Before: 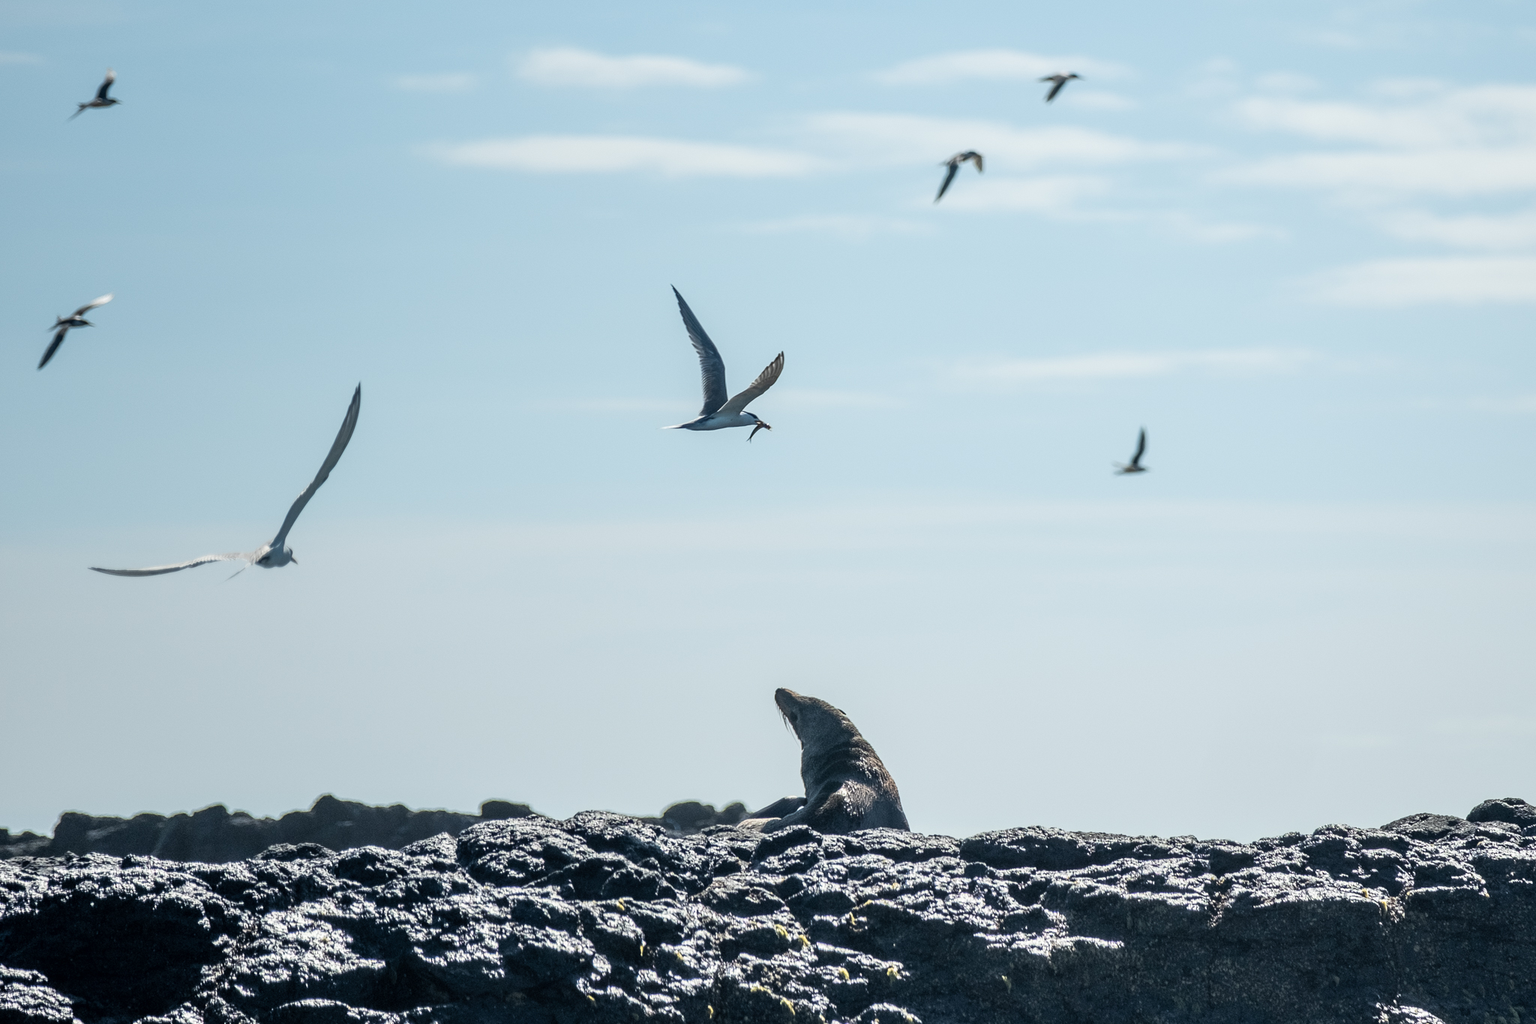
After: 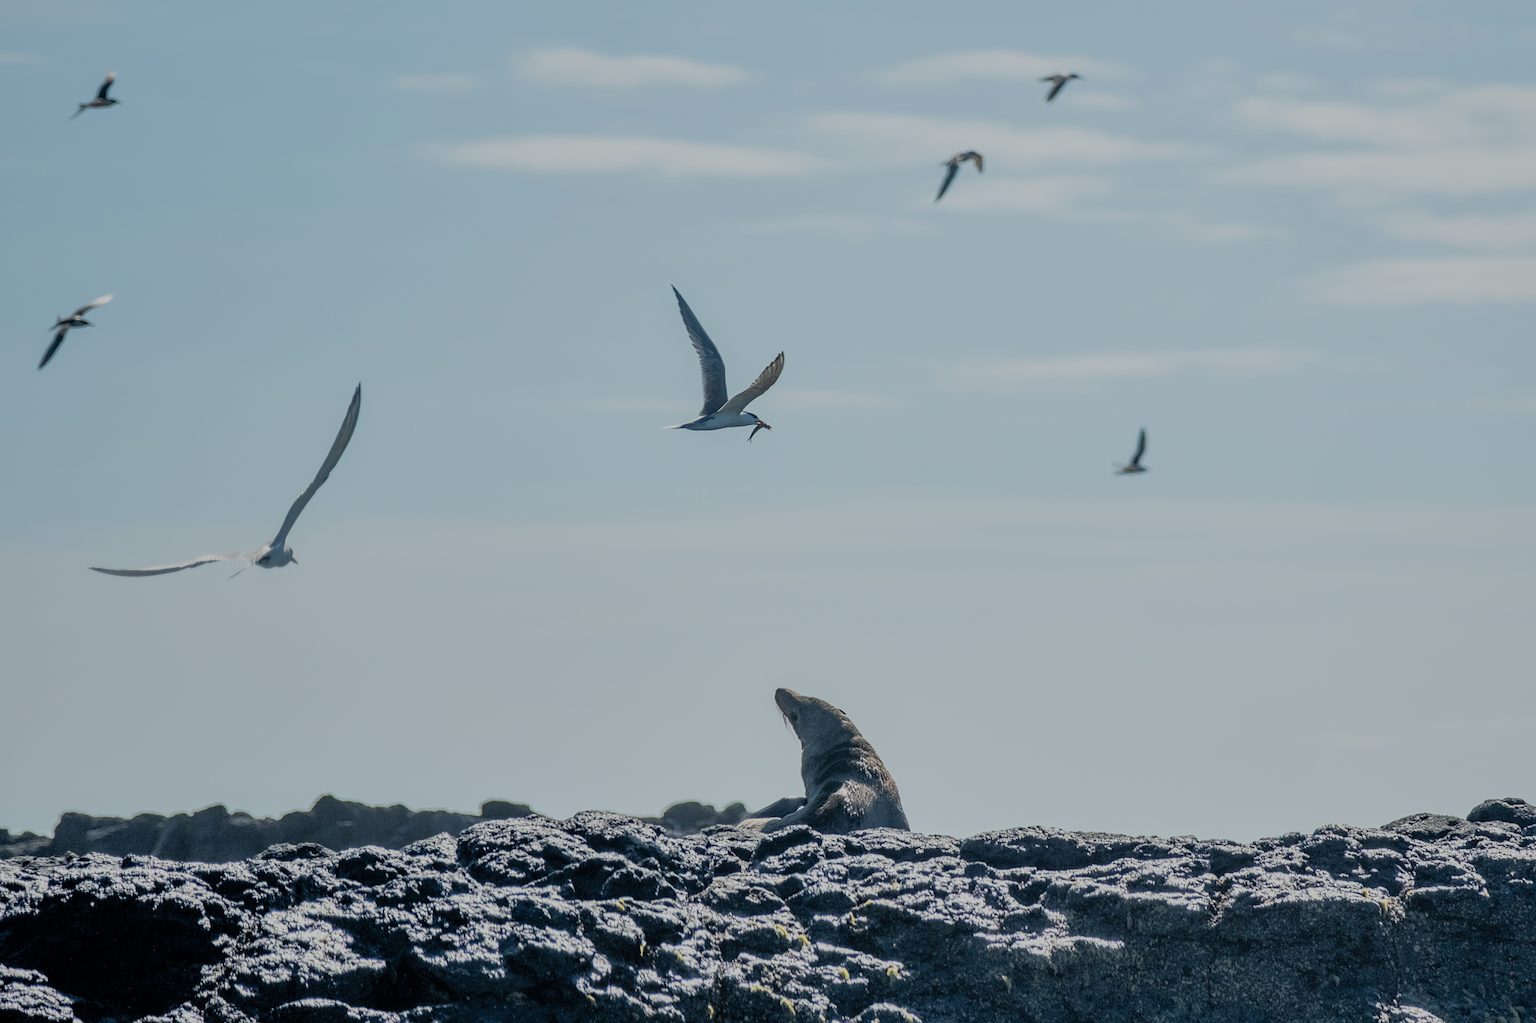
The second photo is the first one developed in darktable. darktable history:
filmic rgb: black relative exposure -16 EV, white relative exposure 6.92 EV, hardness 4.7
shadows and highlights: on, module defaults
